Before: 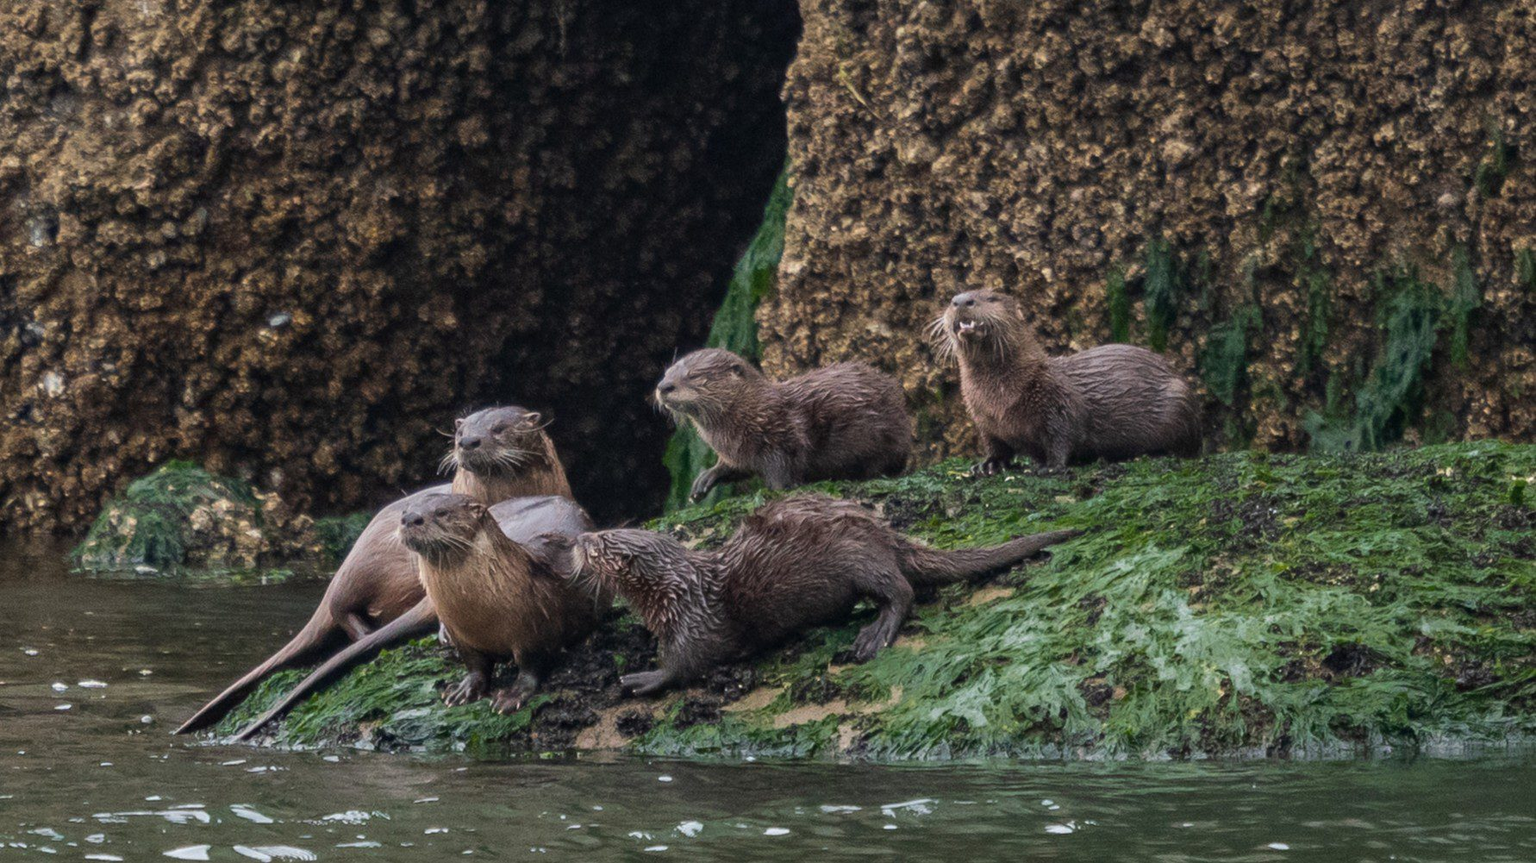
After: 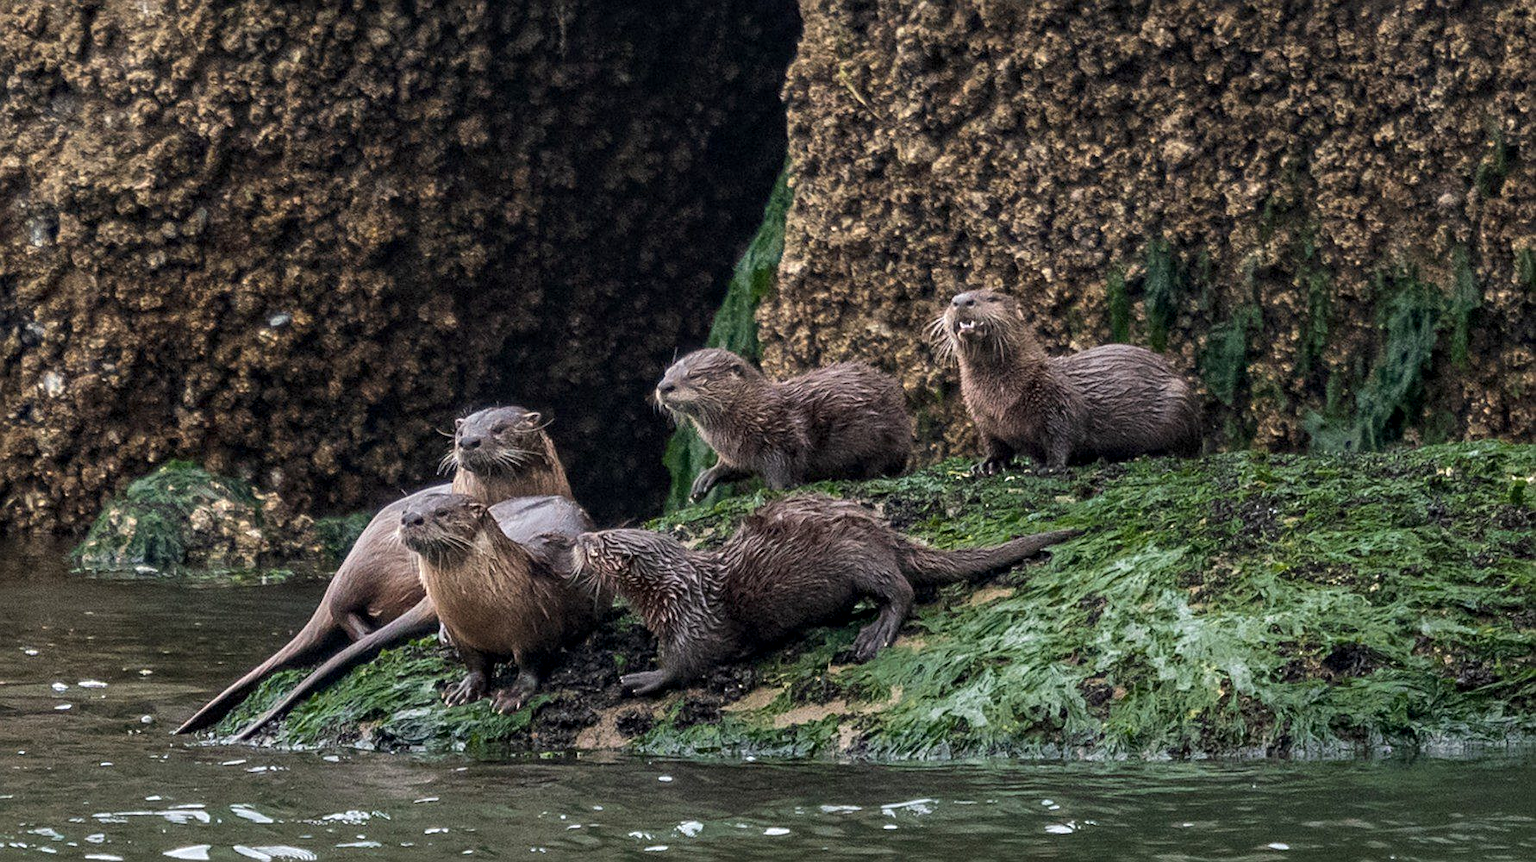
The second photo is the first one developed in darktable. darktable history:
sharpen: on, module defaults
local contrast: highlights 83%, shadows 81%
